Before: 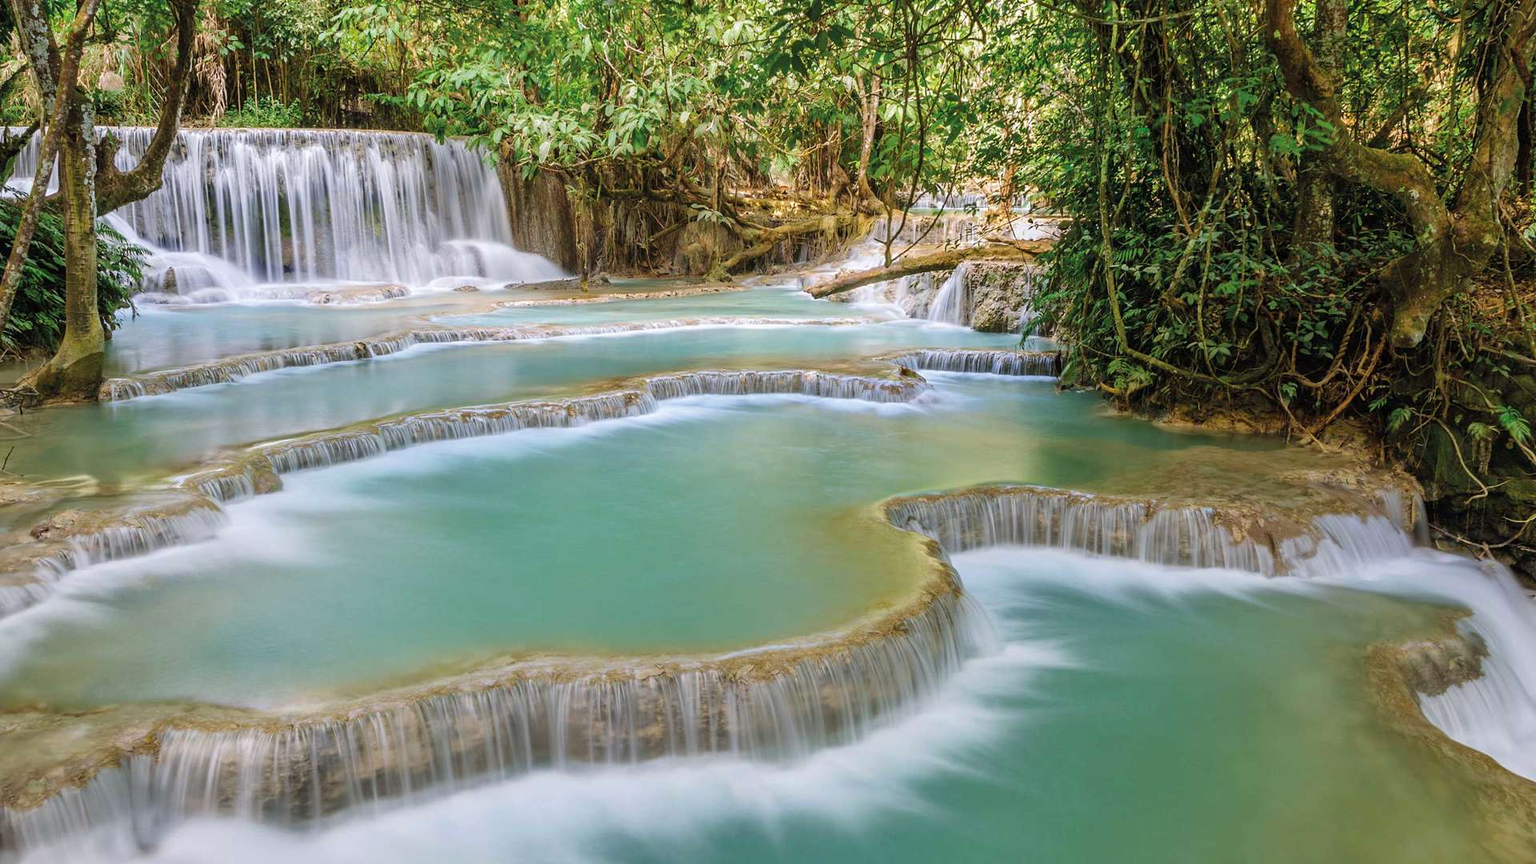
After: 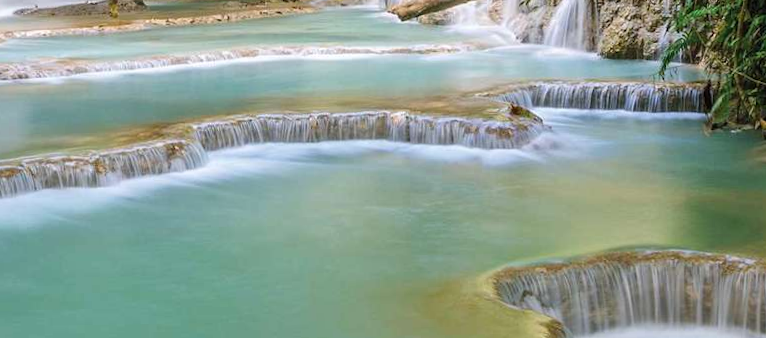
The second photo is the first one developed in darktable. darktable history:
rotate and perspective: rotation -1°, crop left 0.011, crop right 0.989, crop top 0.025, crop bottom 0.975
crop: left 31.751%, top 32.172%, right 27.8%, bottom 35.83%
